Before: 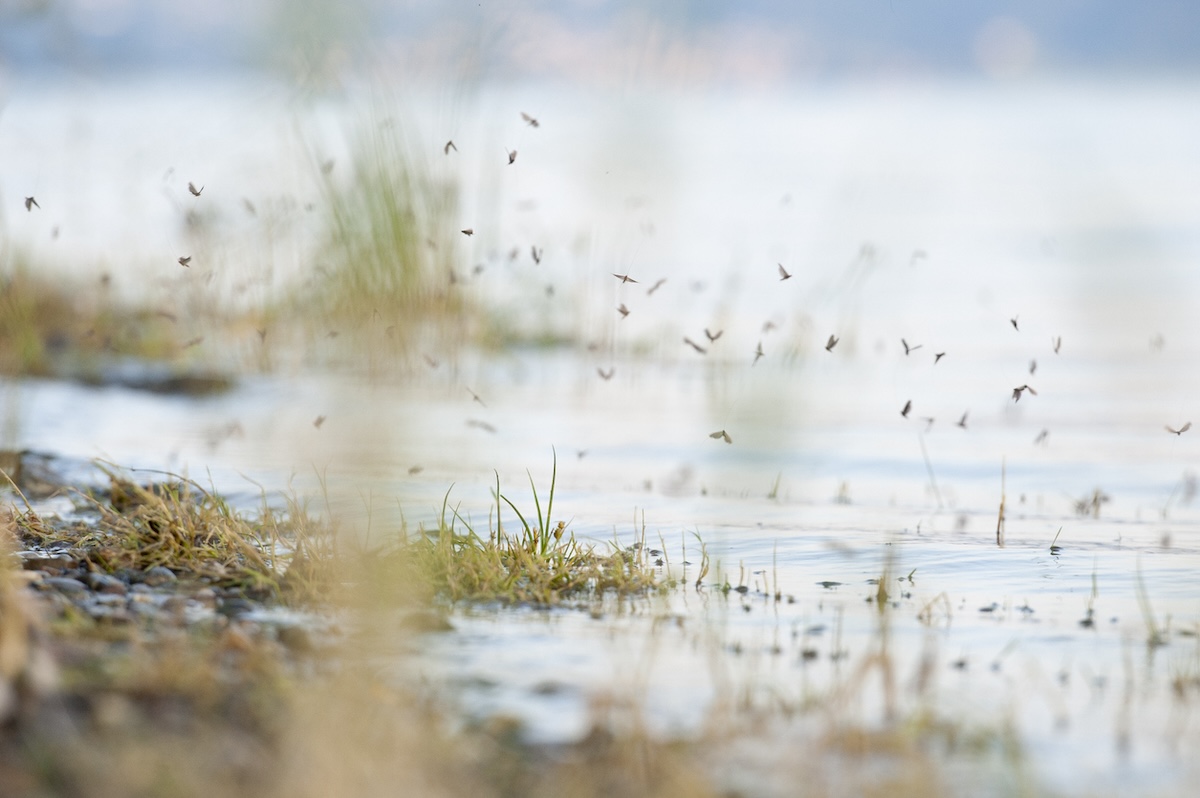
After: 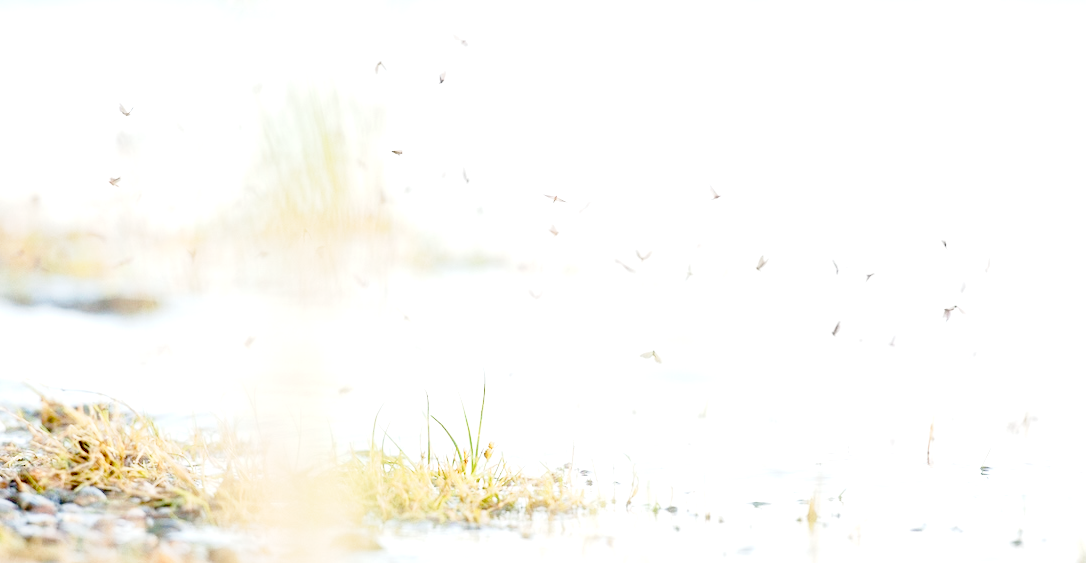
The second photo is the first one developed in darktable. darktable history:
exposure: black level correction 0, exposure 0.939 EV, compensate highlight preservation false
crop: left 5.893%, top 10.136%, right 3.596%, bottom 19.252%
tone curve: curves: ch0 [(0, 0) (0.169, 0.367) (0.635, 0.859) (1, 1)], preserve colors none
